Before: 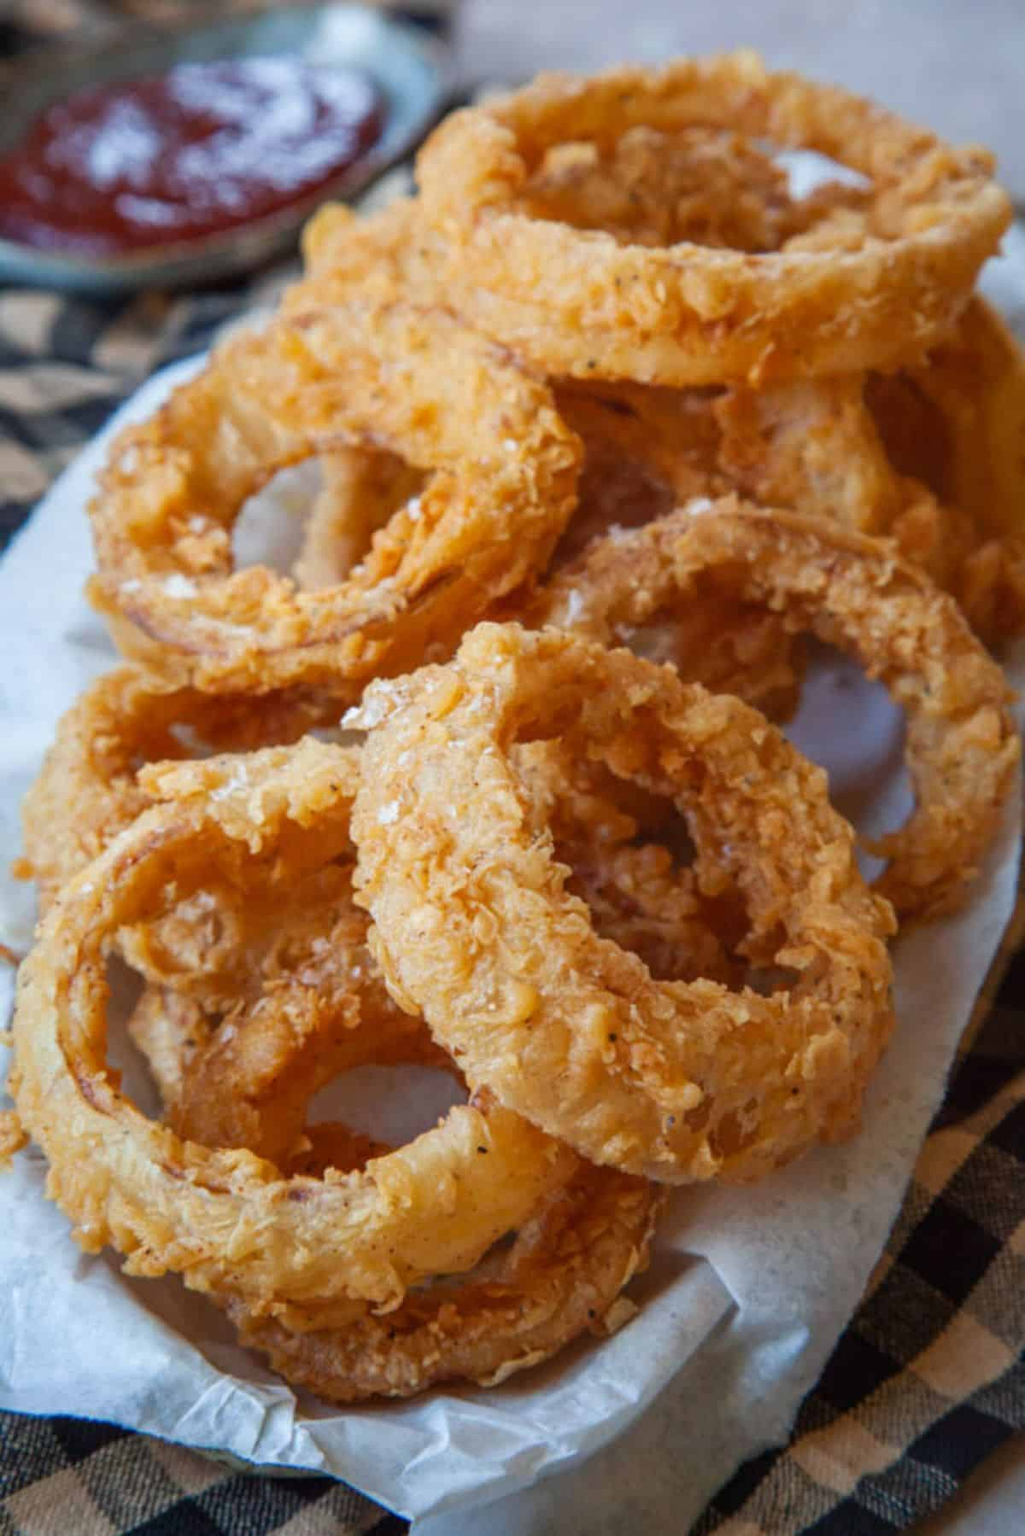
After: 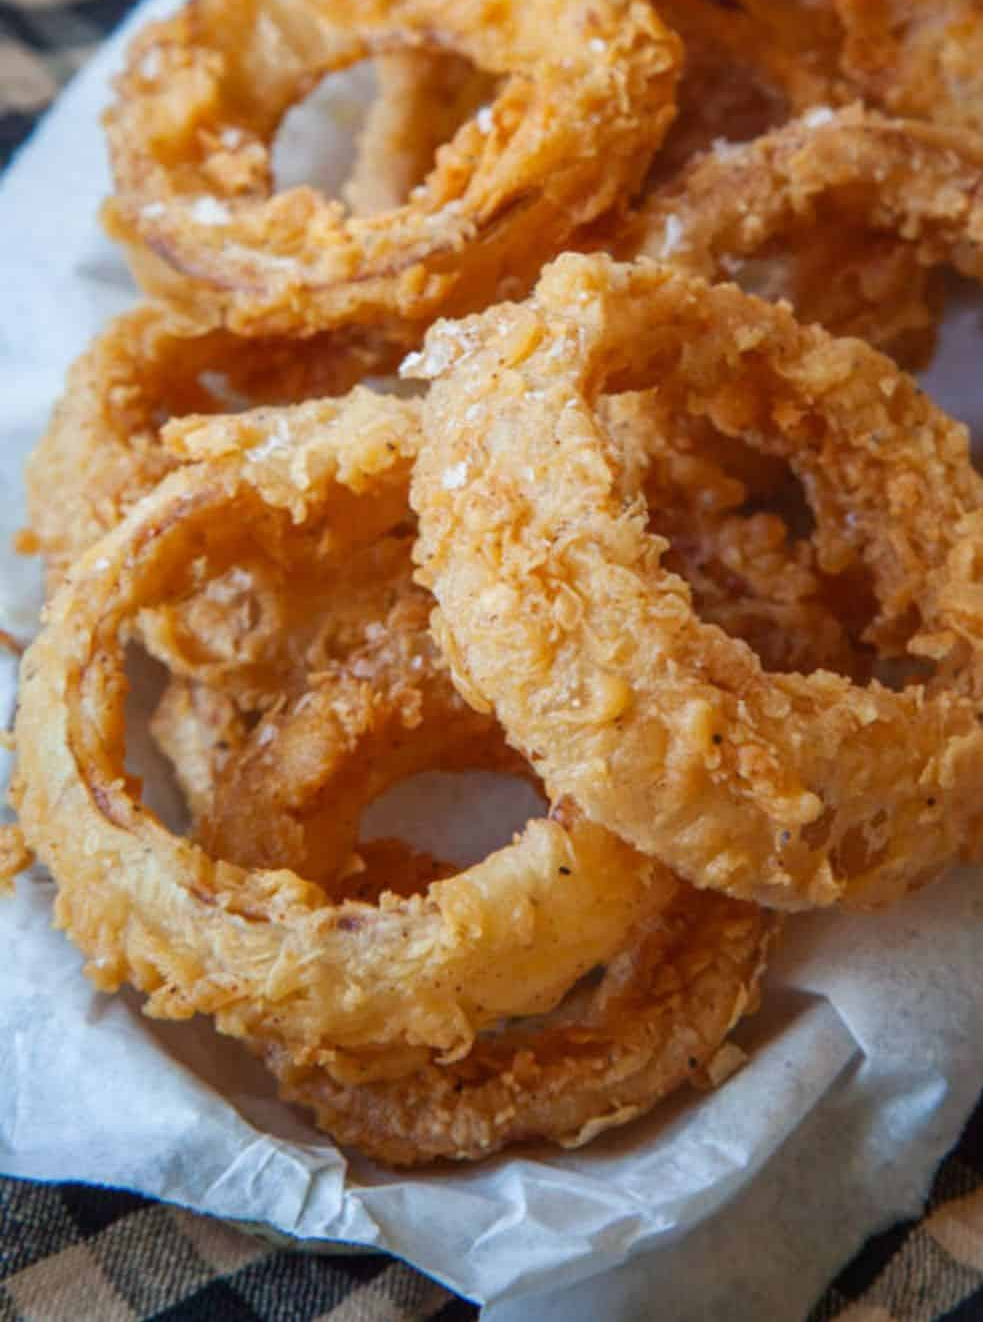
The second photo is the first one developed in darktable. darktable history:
crop: top 26.462%, right 18.009%
